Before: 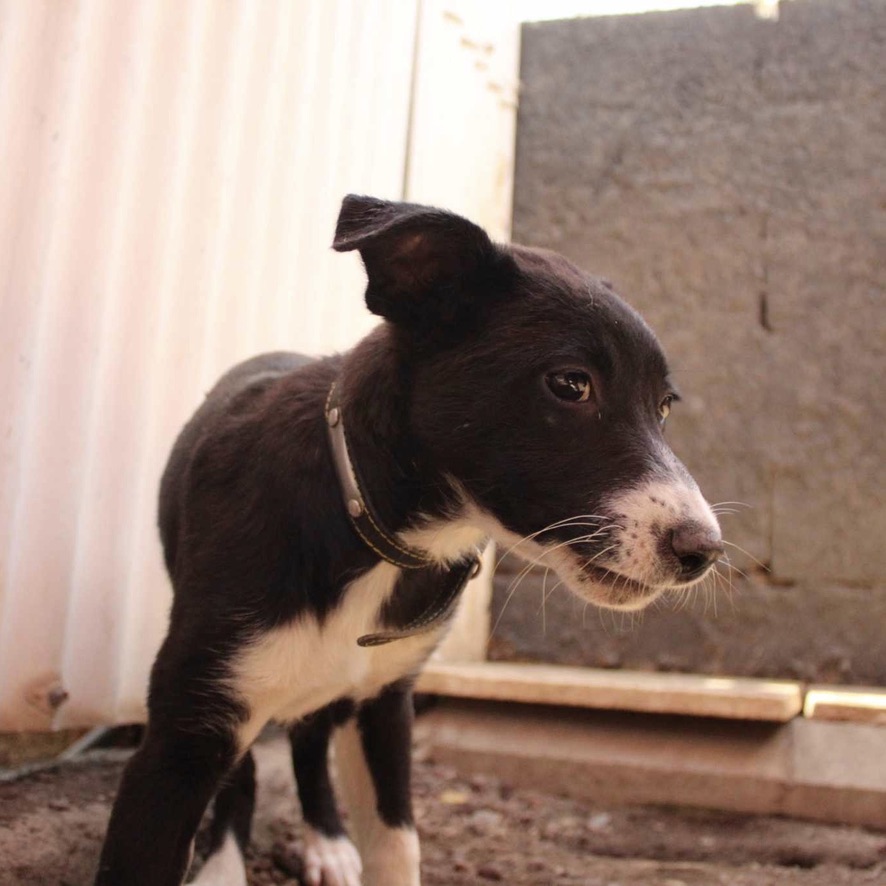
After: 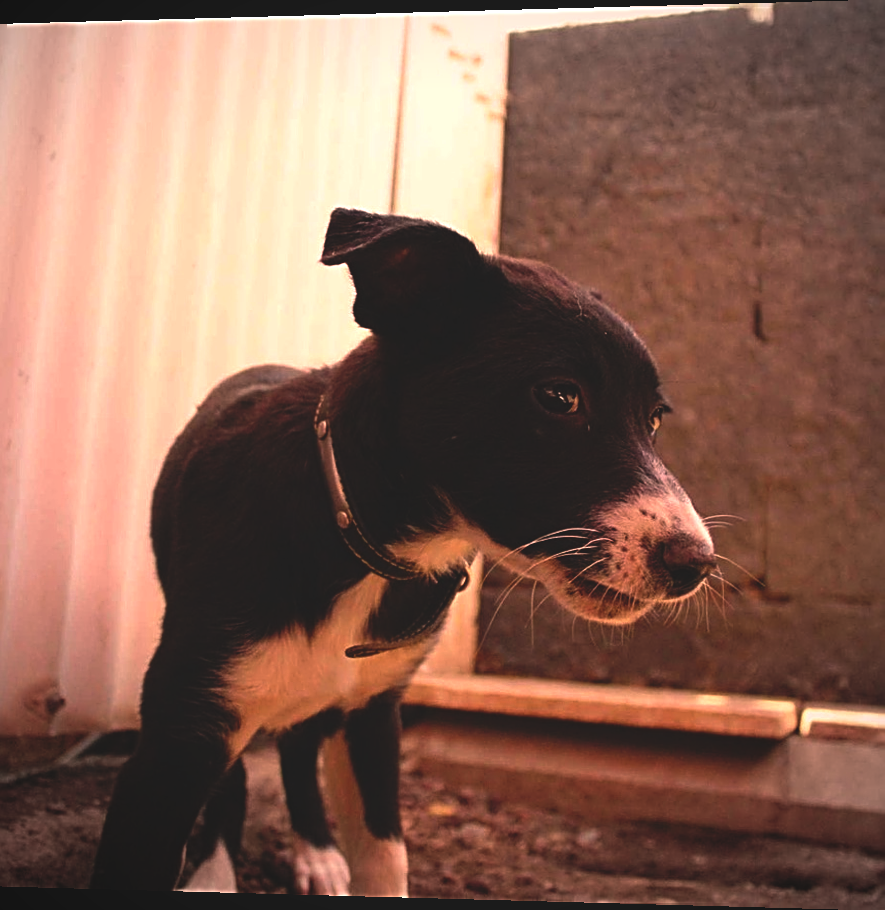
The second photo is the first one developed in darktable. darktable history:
contrast brightness saturation: contrast 0.07, brightness -0.13, saturation 0.06
white balance: red 1.127, blue 0.943
vignetting: fall-off radius 60.92%
sharpen: radius 2.584, amount 0.688
exposure: compensate highlight preservation false
rotate and perspective: lens shift (horizontal) -0.055, automatic cropping off
rgb curve: curves: ch0 [(0, 0.186) (0.314, 0.284) (0.775, 0.708) (1, 1)], compensate middle gray true, preserve colors none
